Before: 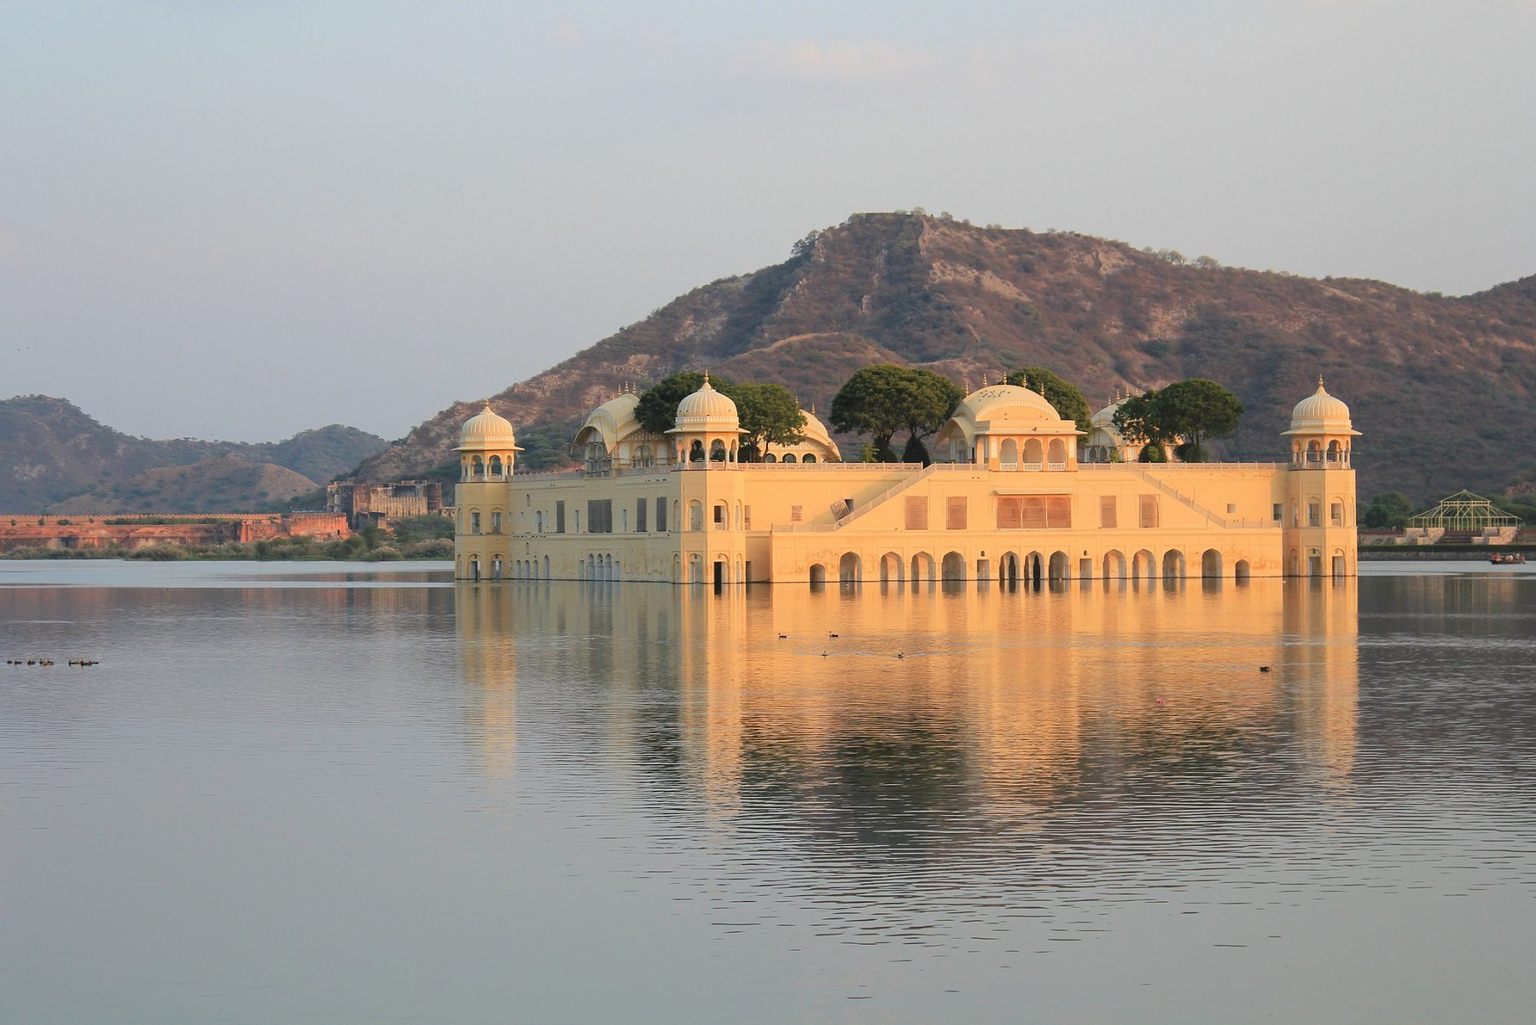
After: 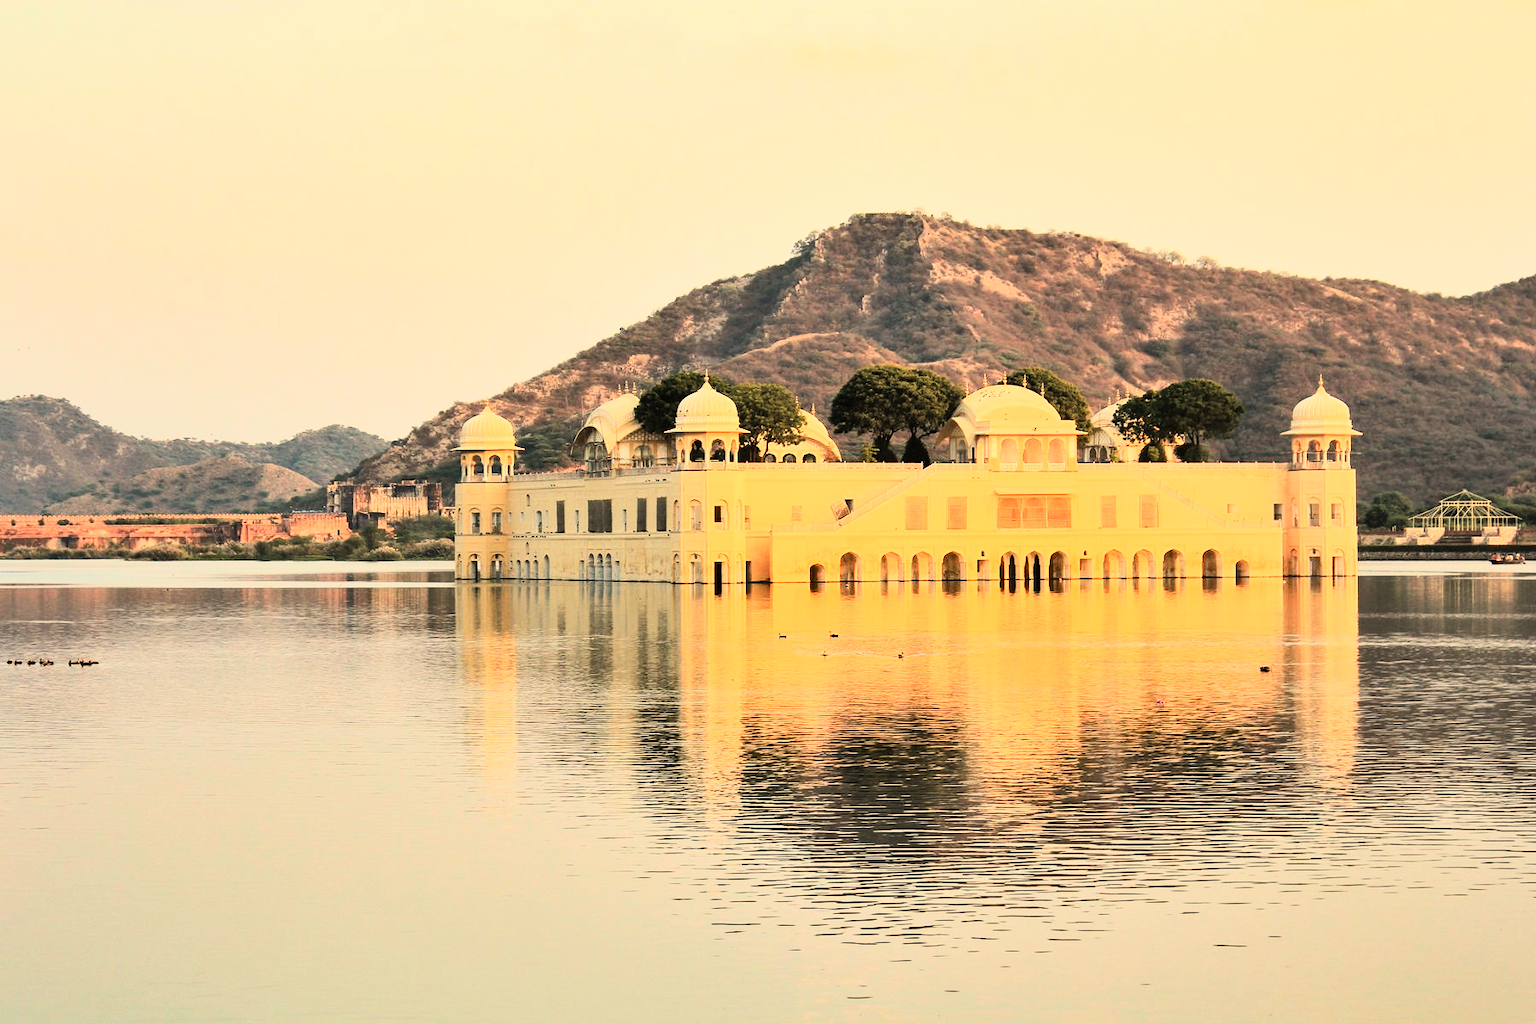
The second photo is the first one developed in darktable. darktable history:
shadows and highlights: soften with gaussian
white balance: red 1.123, blue 0.83
contrast brightness saturation: saturation -0.05
rgb curve: curves: ch0 [(0, 0) (0.21, 0.15) (0.24, 0.21) (0.5, 0.75) (0.75, 0.96) (0.89, 0.99) (1, 1)]; ch1 [(0, 0.02) (0.21, 0.13) (0.25, 0.2) (0.5, 0.67) (0.75, 0.9) (0.89, 0.97) (1, 1)]; ch2 [(0, 0.02) (0.21, 0.13) (0.25, 0.2) (0.5, 0.67) (0.75, 0.9) (0.89, 0.97) (1, 1)], compensate middle gray true
